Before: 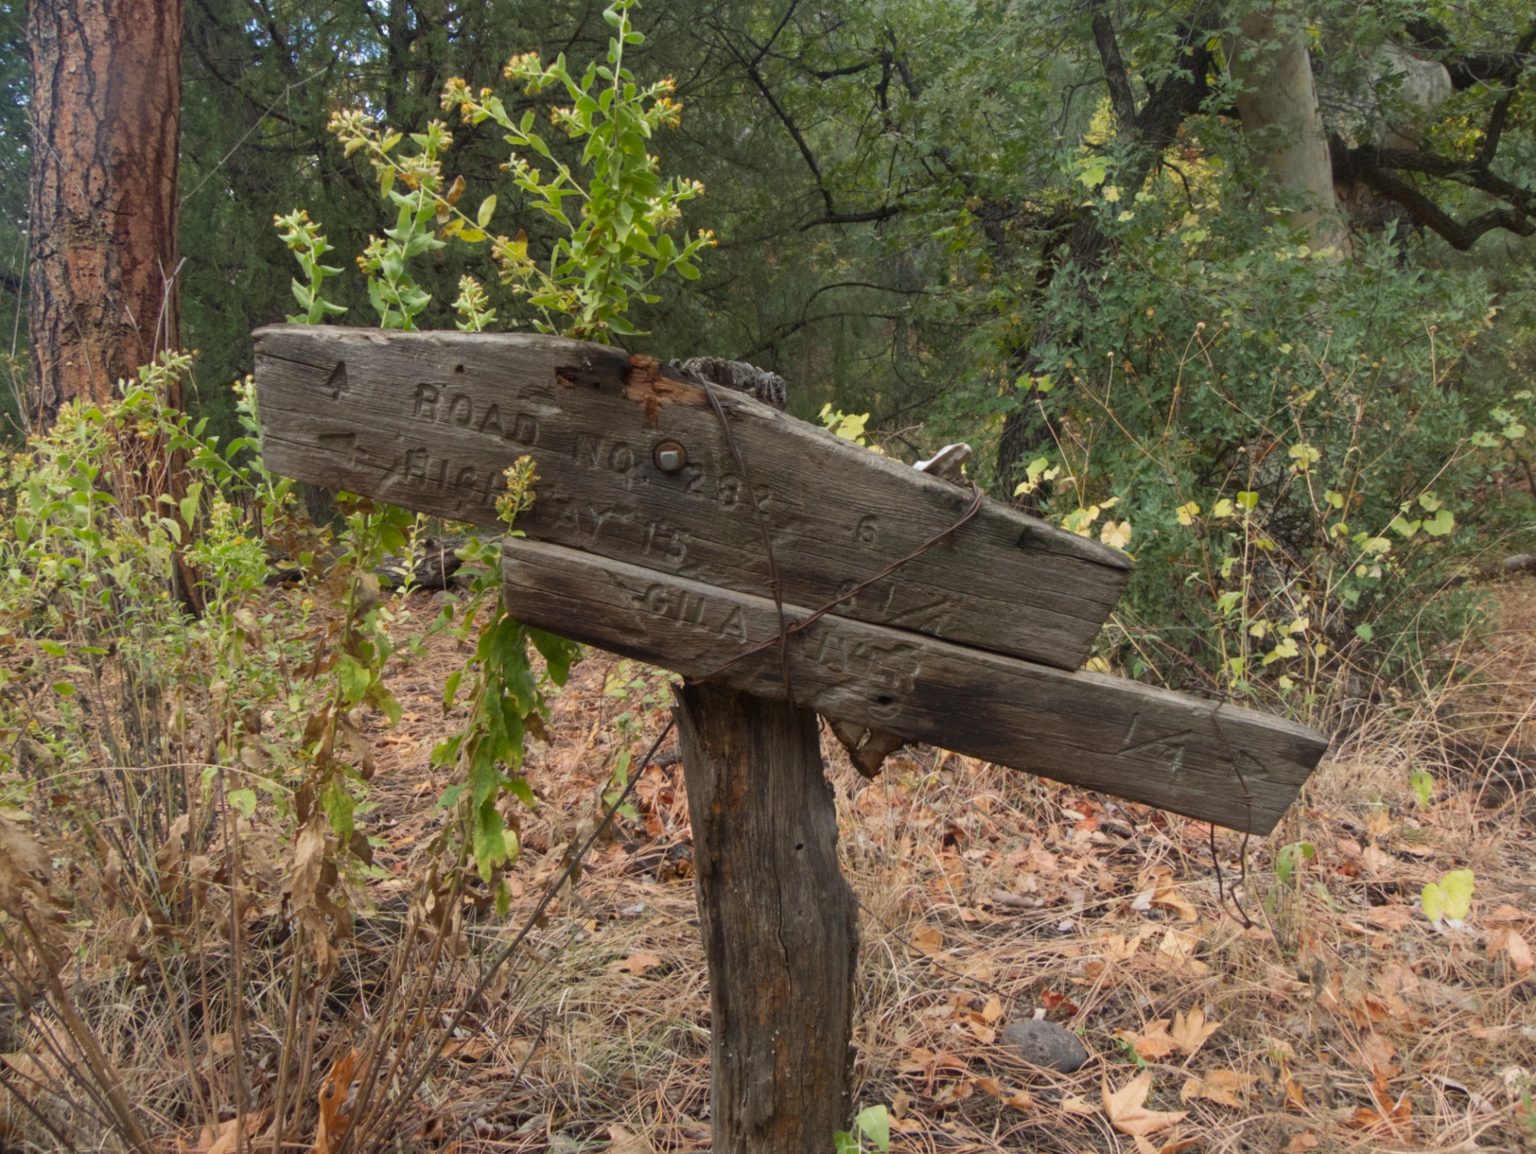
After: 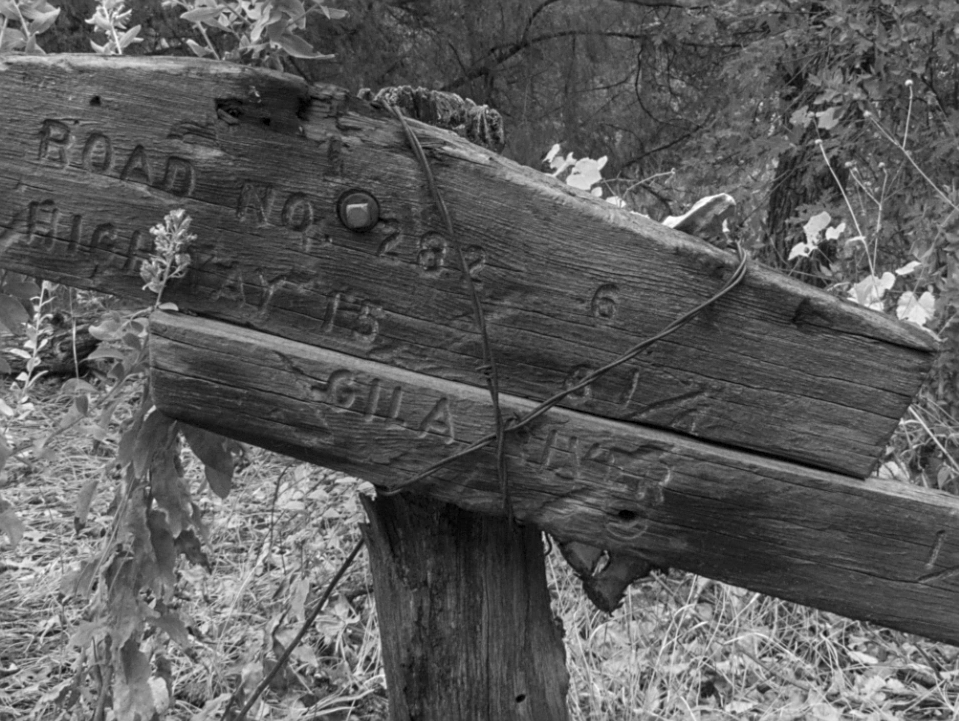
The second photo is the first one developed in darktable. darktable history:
crop: left 25%, top 25%, right 25%, bottom 25%
contrast equalizer: octaves 7, y [[0.6 ×6], [0.55 ×6], [0 ×6], [0 ×6], [0 ×6]], mix -0.2
sharpen: on, module defaults
local contrast: on, module defaults
exposure: exposure 0.2 EV, compensate highlight preservation false
monochrome: a 32, b 64, size 2.3
